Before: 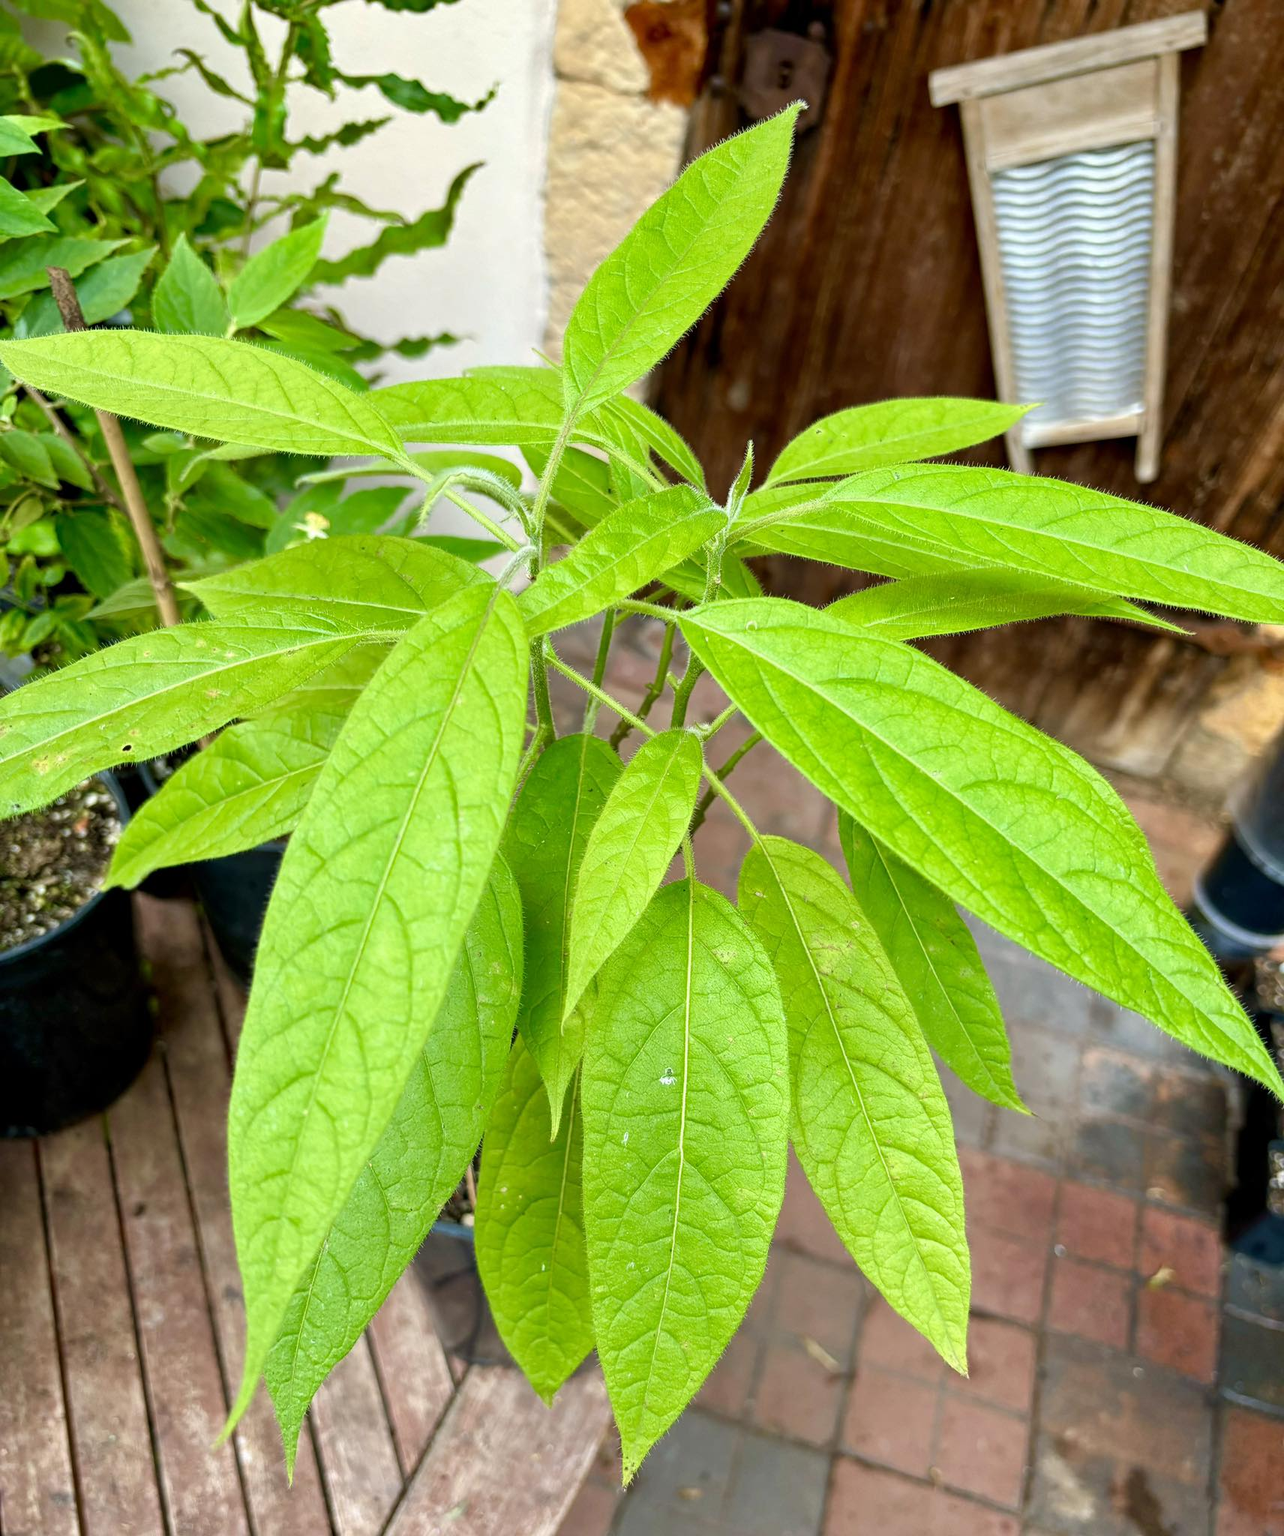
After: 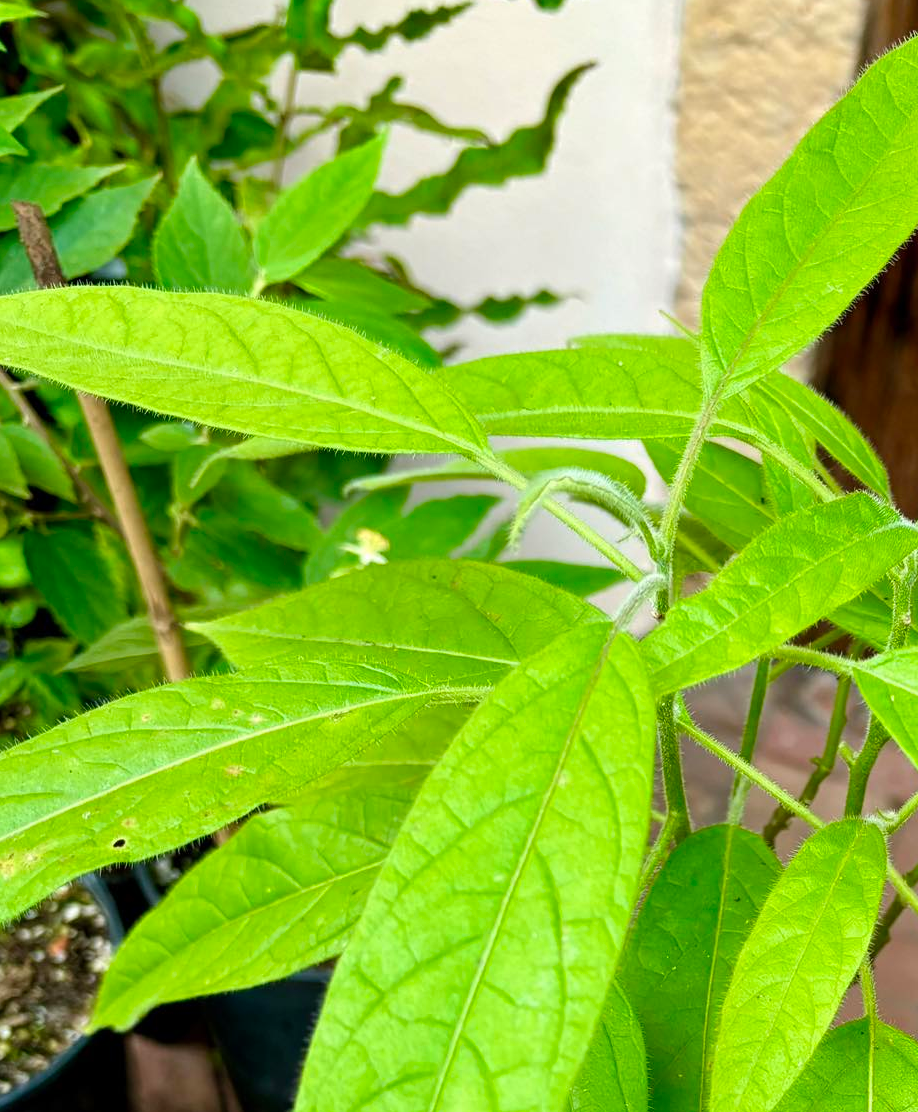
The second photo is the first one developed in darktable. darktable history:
crop and rotate: left 3.03%, top 7.547%, right 43.305%, bottom 38.146%
